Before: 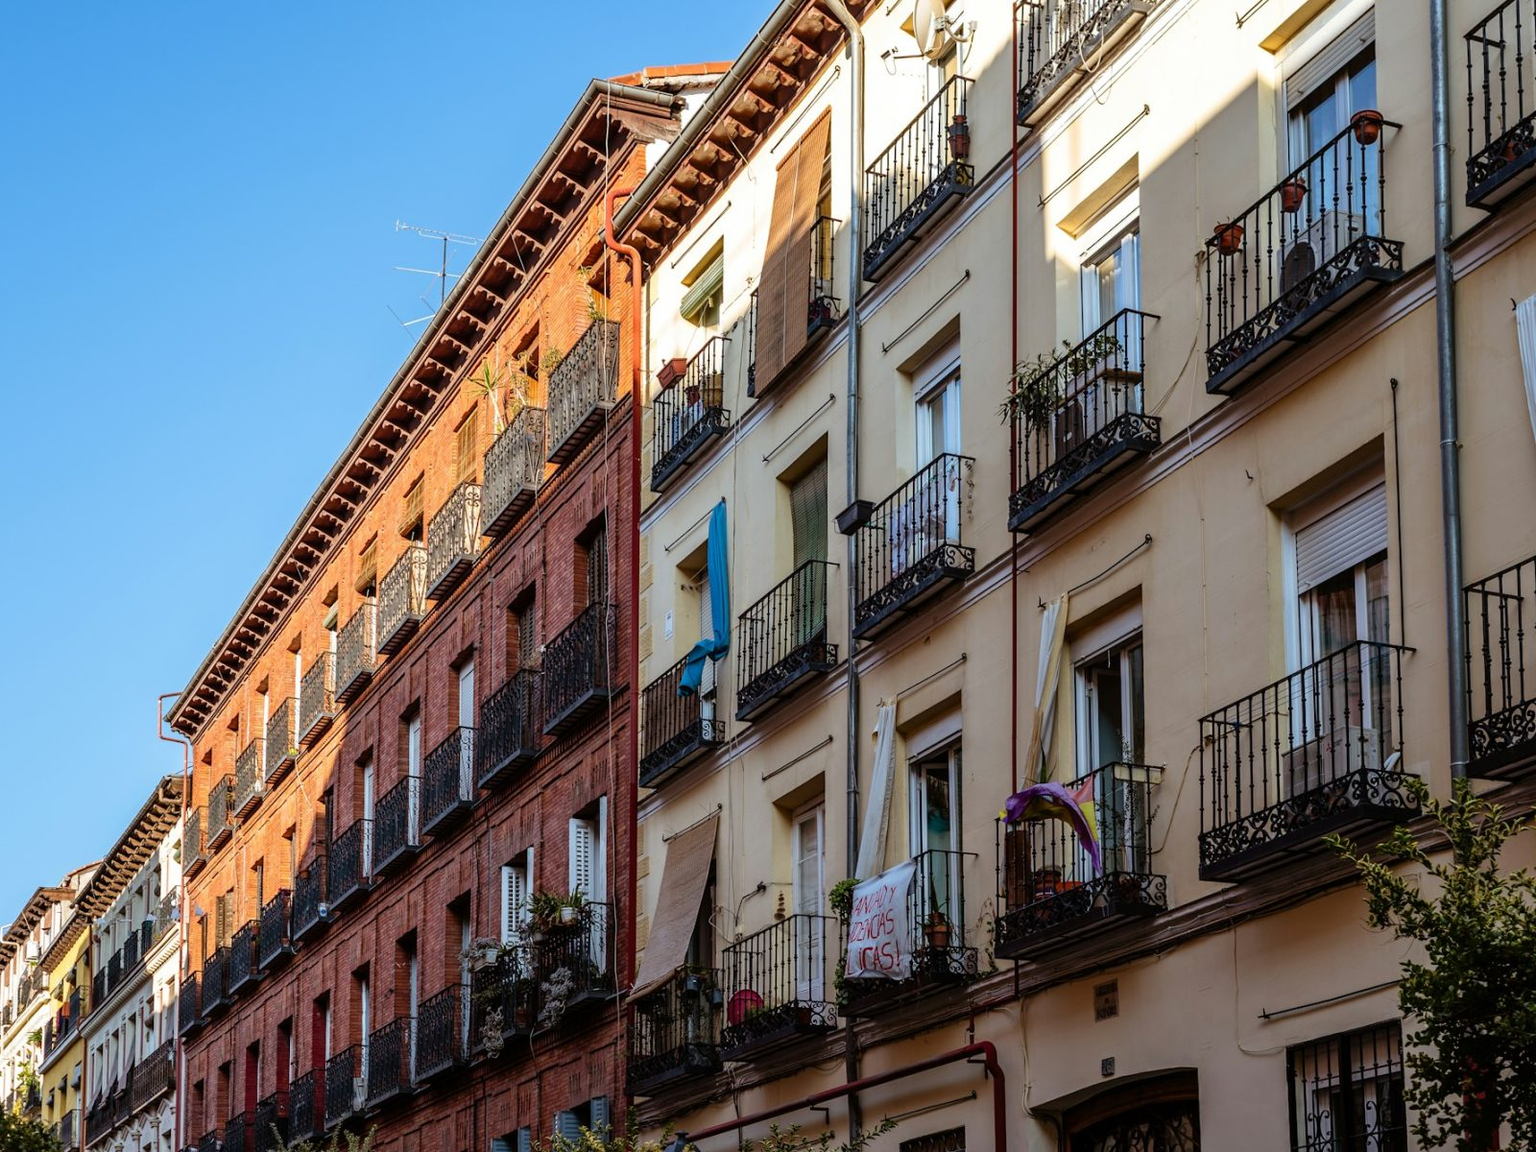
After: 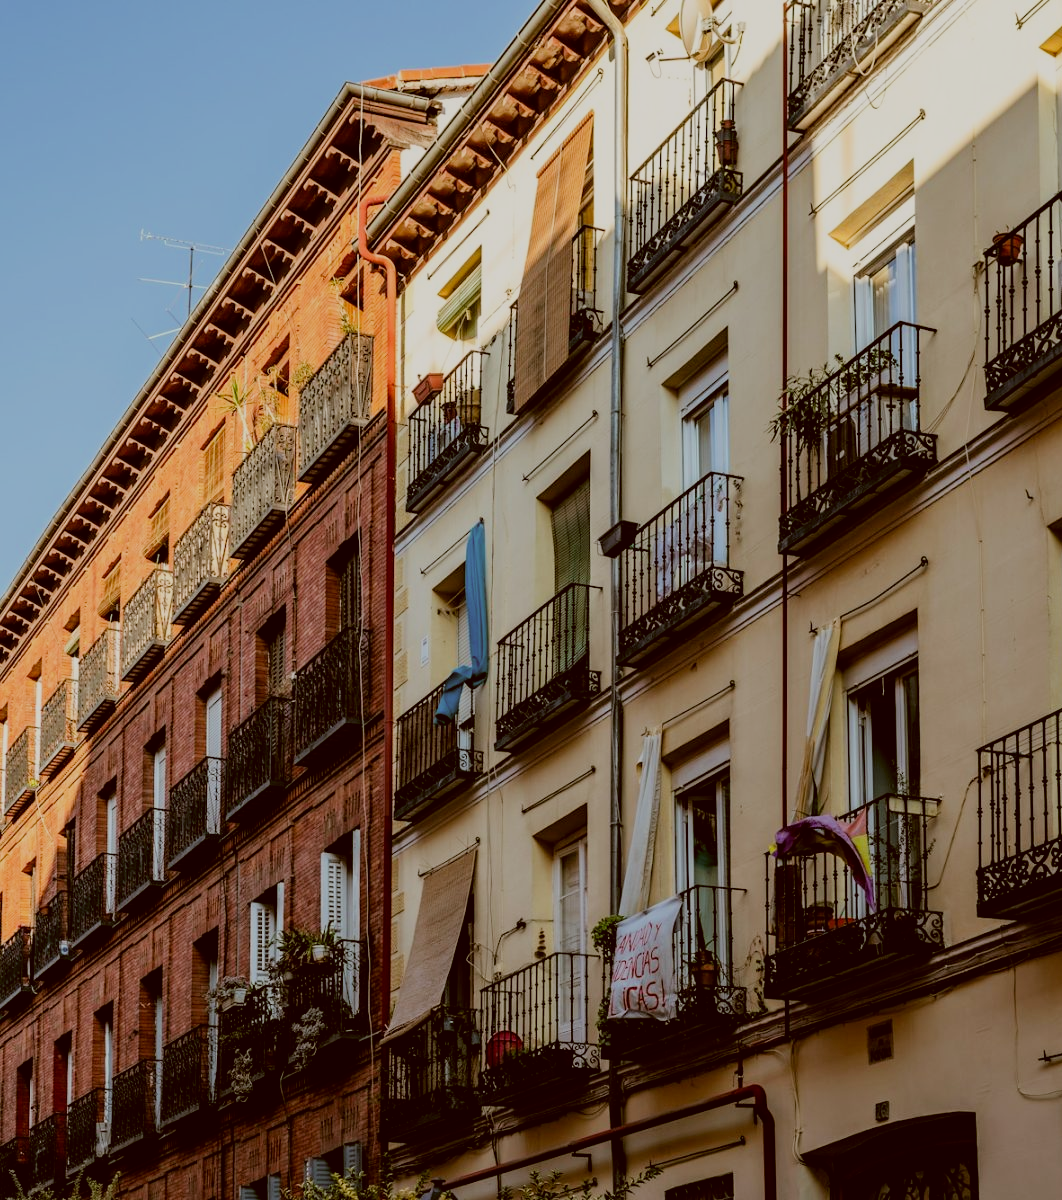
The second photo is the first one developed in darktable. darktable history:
color correction: highlights a* -0.445, highlights b* 0.154, shadows a* 4.33, shadows b* 20.75
crop: left 17.046%, right 16.55%
filmic rgb: black relative exposure -7.24 EV, white relative exposure 5.08 EV, hardness 3.22, iterations of high-quality reconstruction 10
